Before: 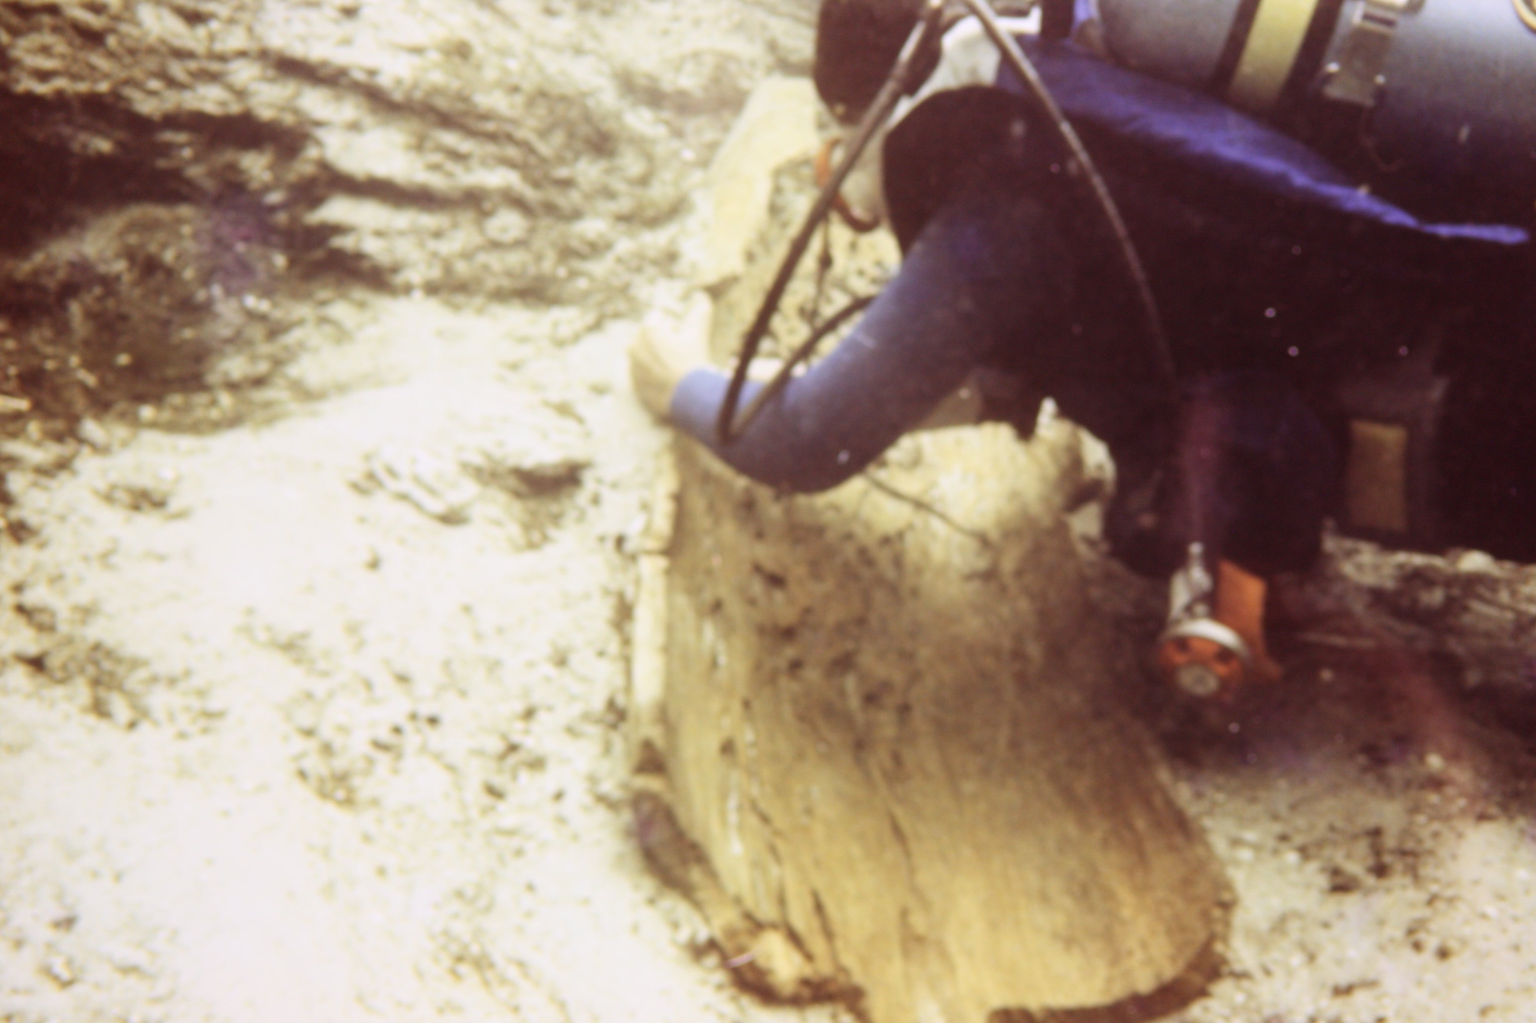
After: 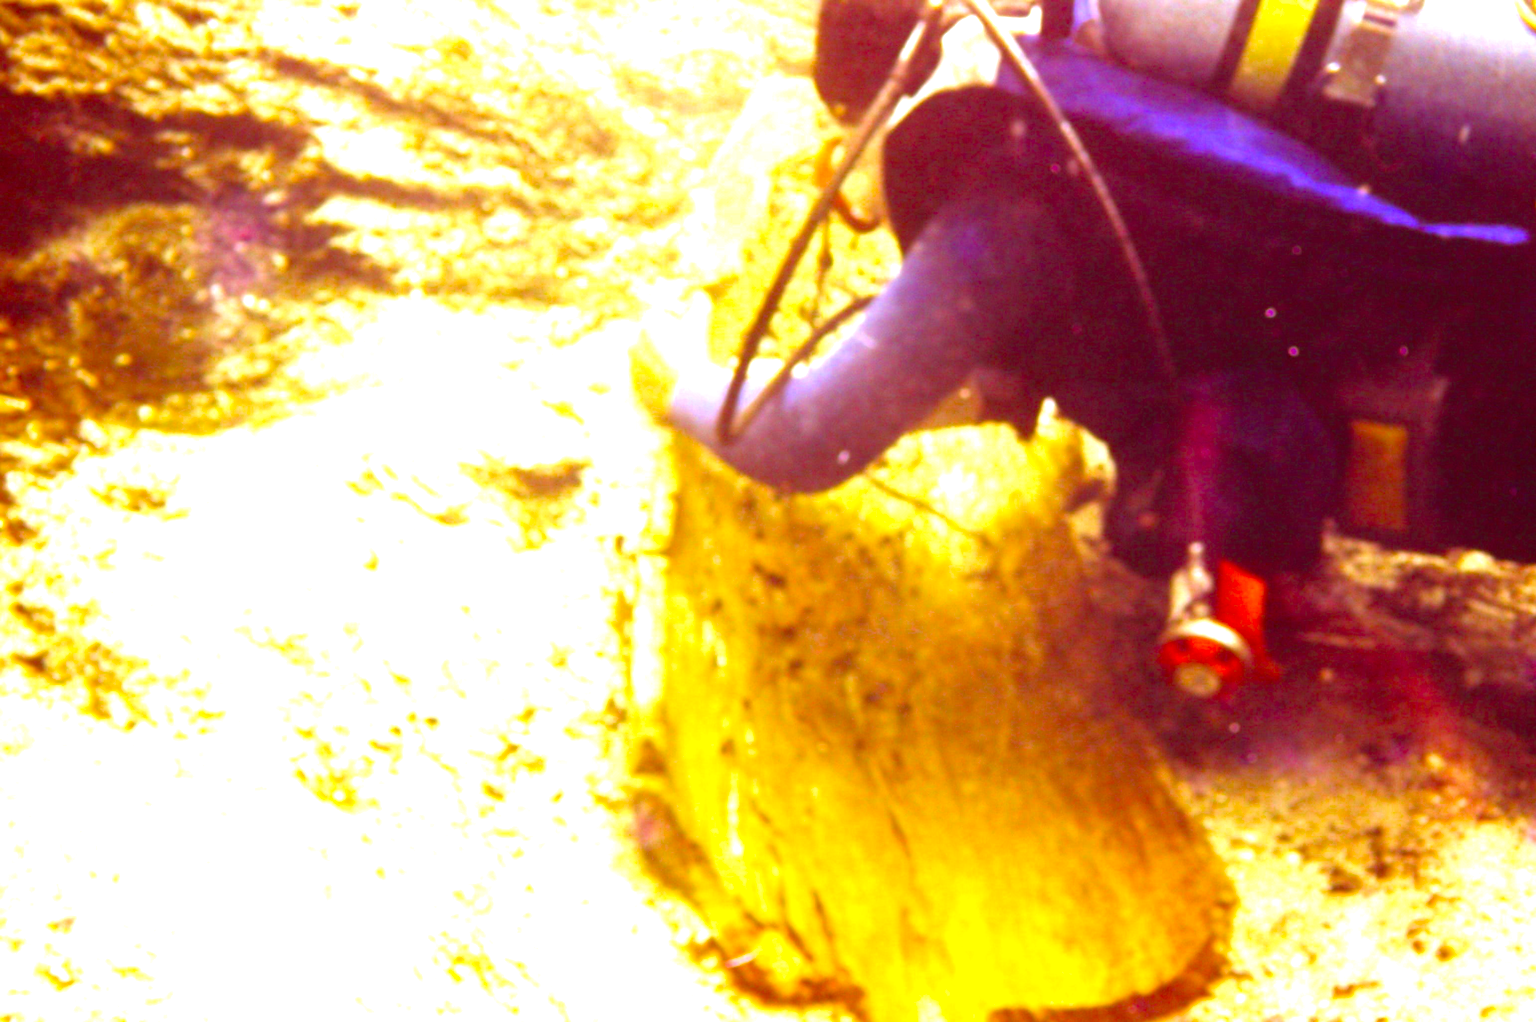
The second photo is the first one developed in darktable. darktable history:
color balance rgb: highlights gain › chroma 0.174%, highlights gain › hue 330.16°, perceptual saturation grading › global saturation 40.361%, global vibrance 30.24%, contrast 10.134%
exposure: black level correction 0, exposure 1.385 EV, compensate exposure bias true, compensate highlight preservation false
color zones: curves: ch0 [(0, 0.425) (0.143, 0.422) (0.286, 0.42) (0.429, 0.419) (0.571, 0.419) (0.714, 0.42) (0.857, 0.422) (1, 0.425)]; ch1 [(0, 0.666) (0.143, 0.669) (0.286, 0.671) (0.429, 0.67) (0.571, 0.67) (0.714, 0.67) (0.857, 0.67) (1, 0.666)]
